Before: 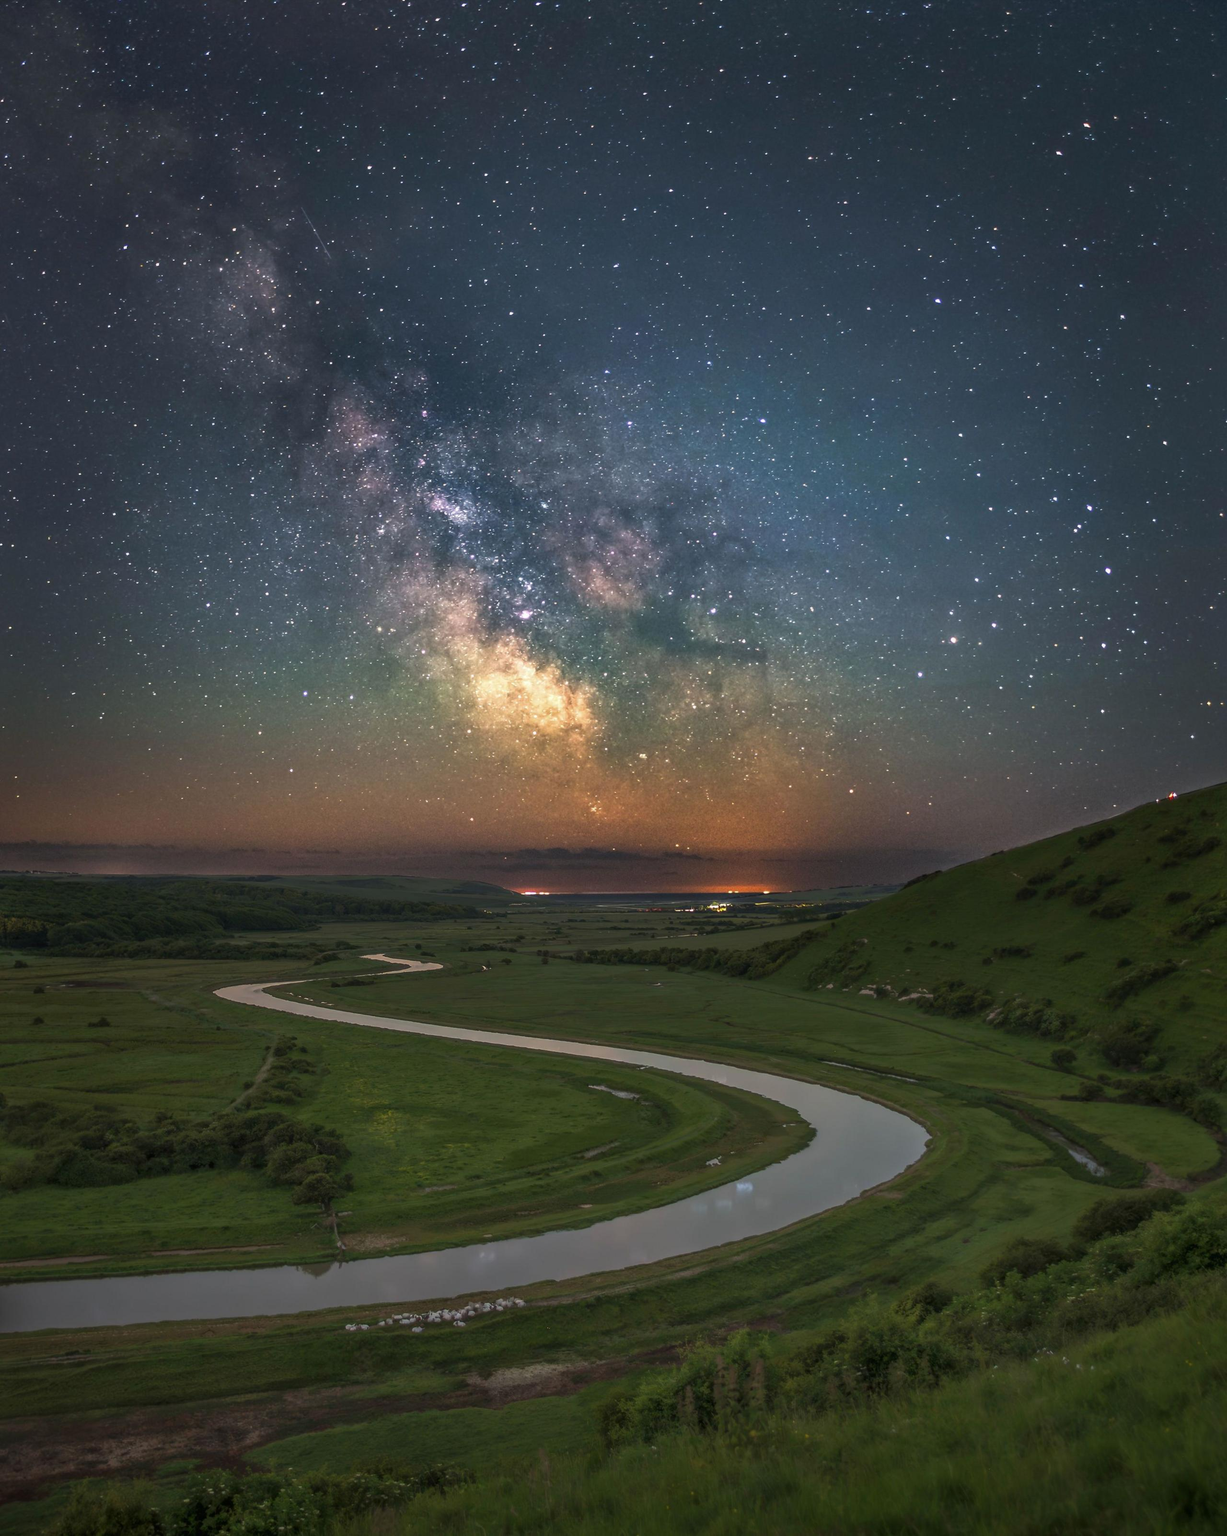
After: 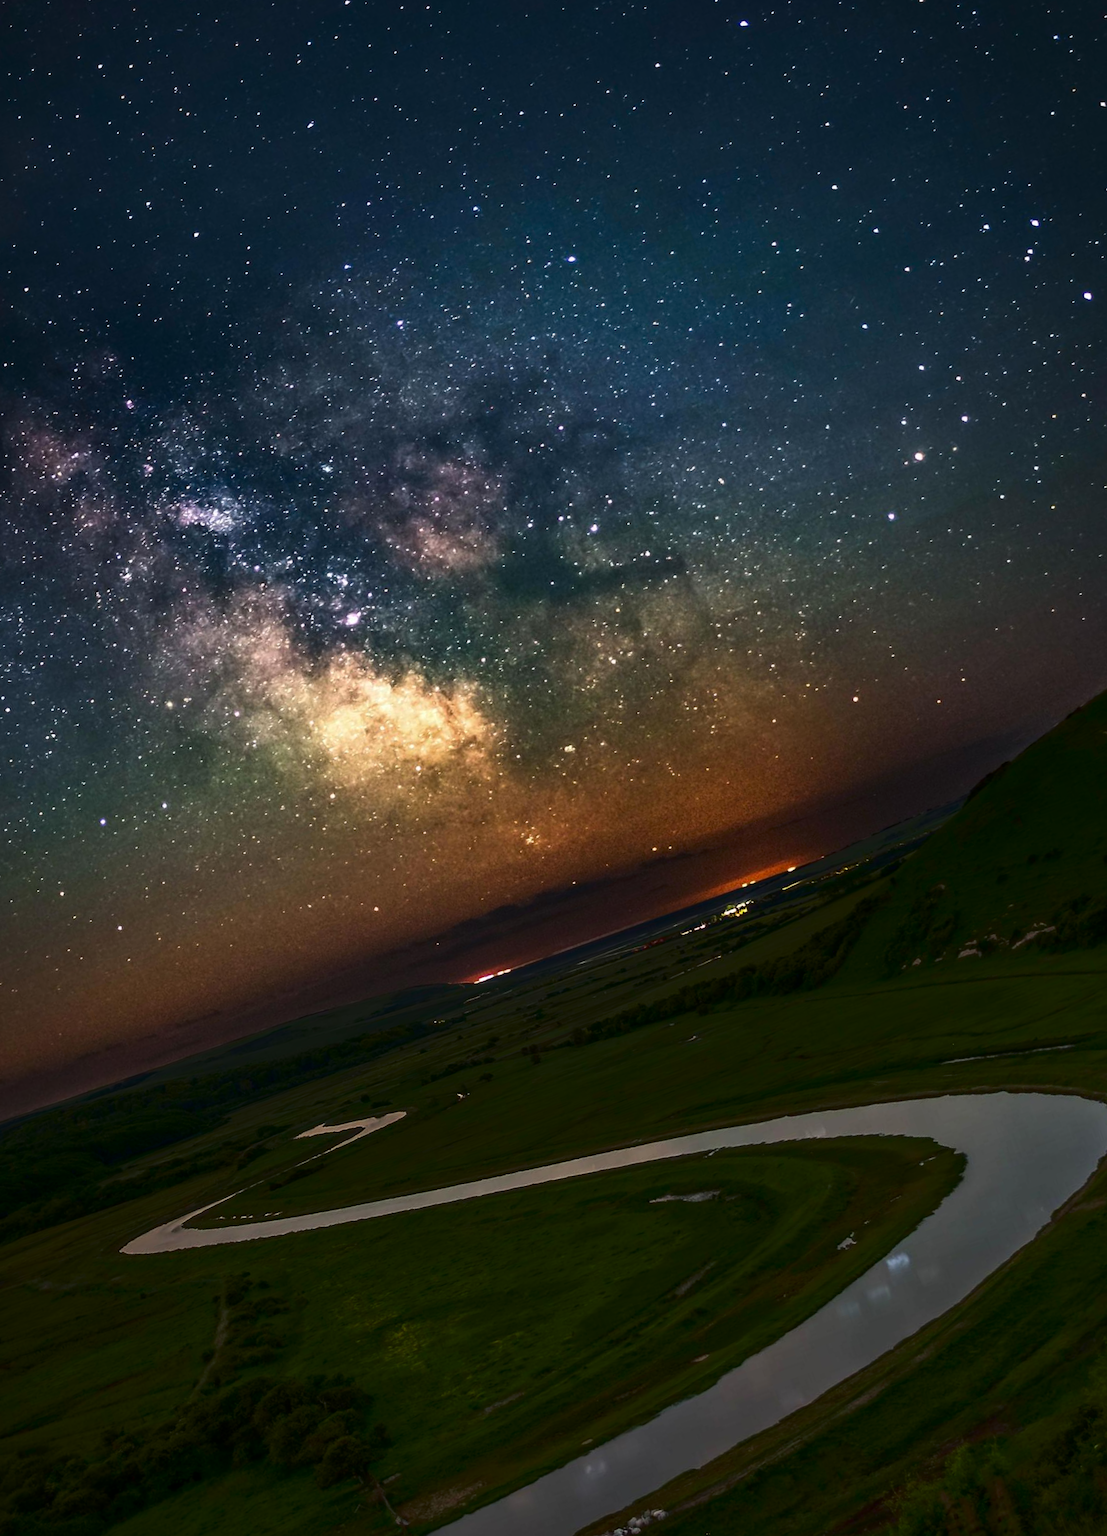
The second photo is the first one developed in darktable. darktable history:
crop and rotate: angle 19.4°, left 6.83%, right 3.898%, bottom 1.137%
contrast brightness saturation: contrast 0.192, brightness -0.232, saturation 0.107
